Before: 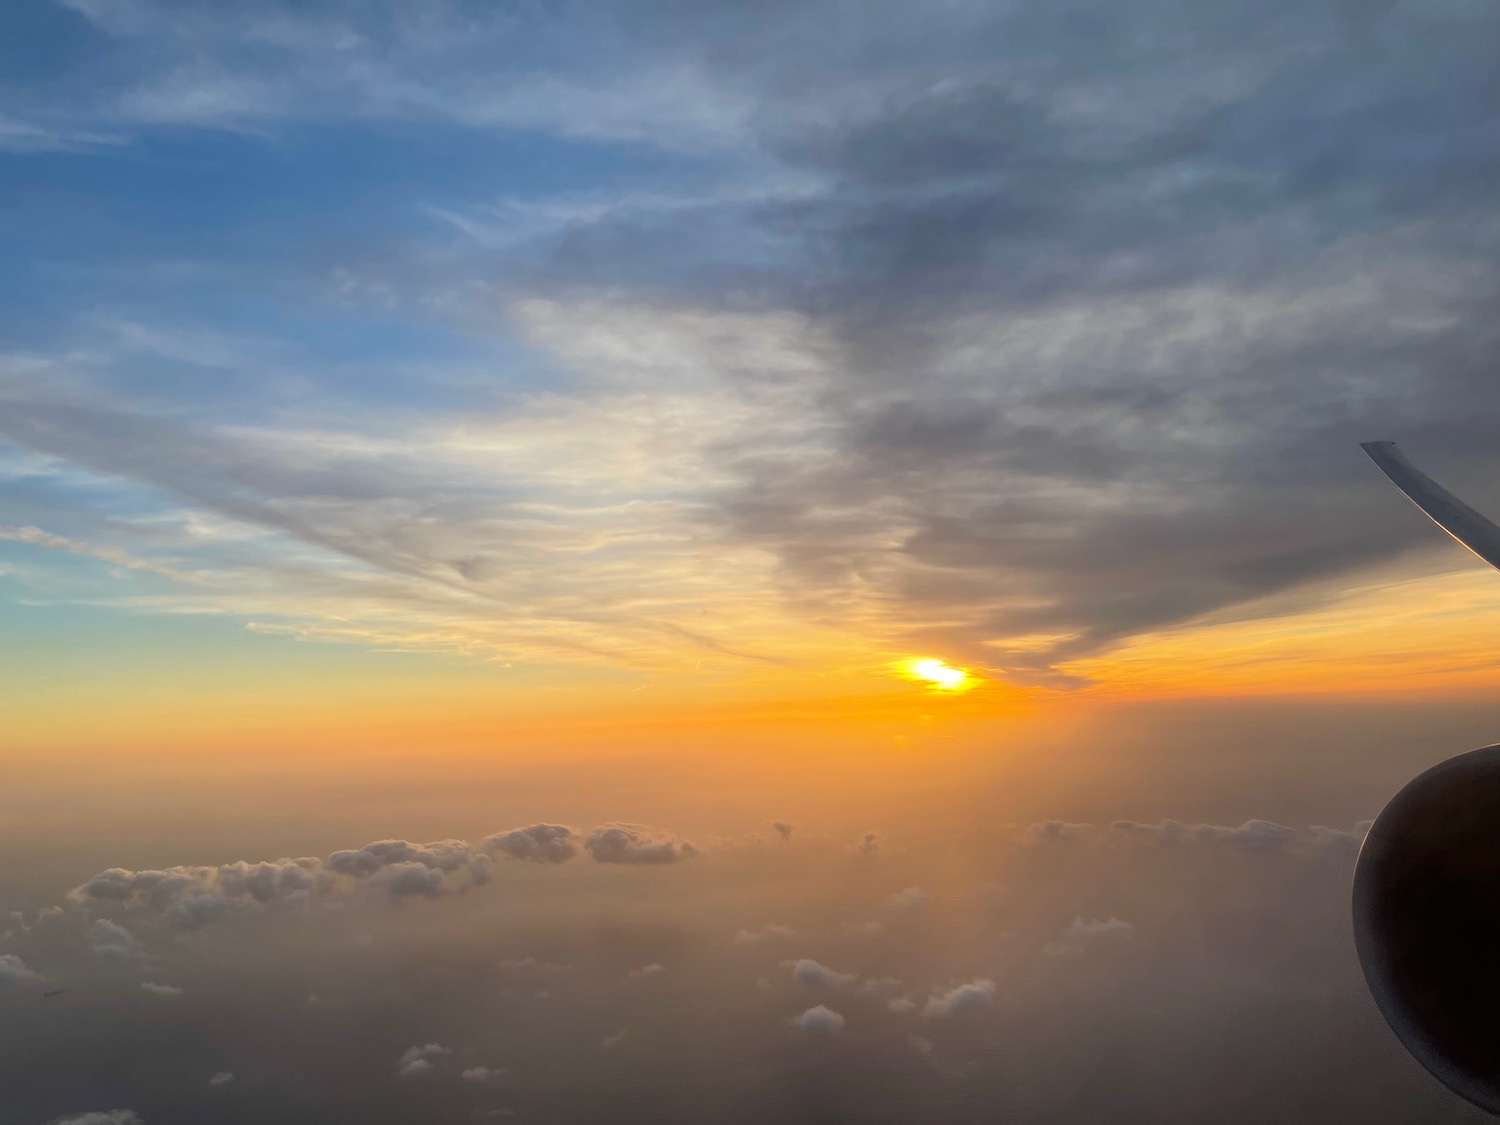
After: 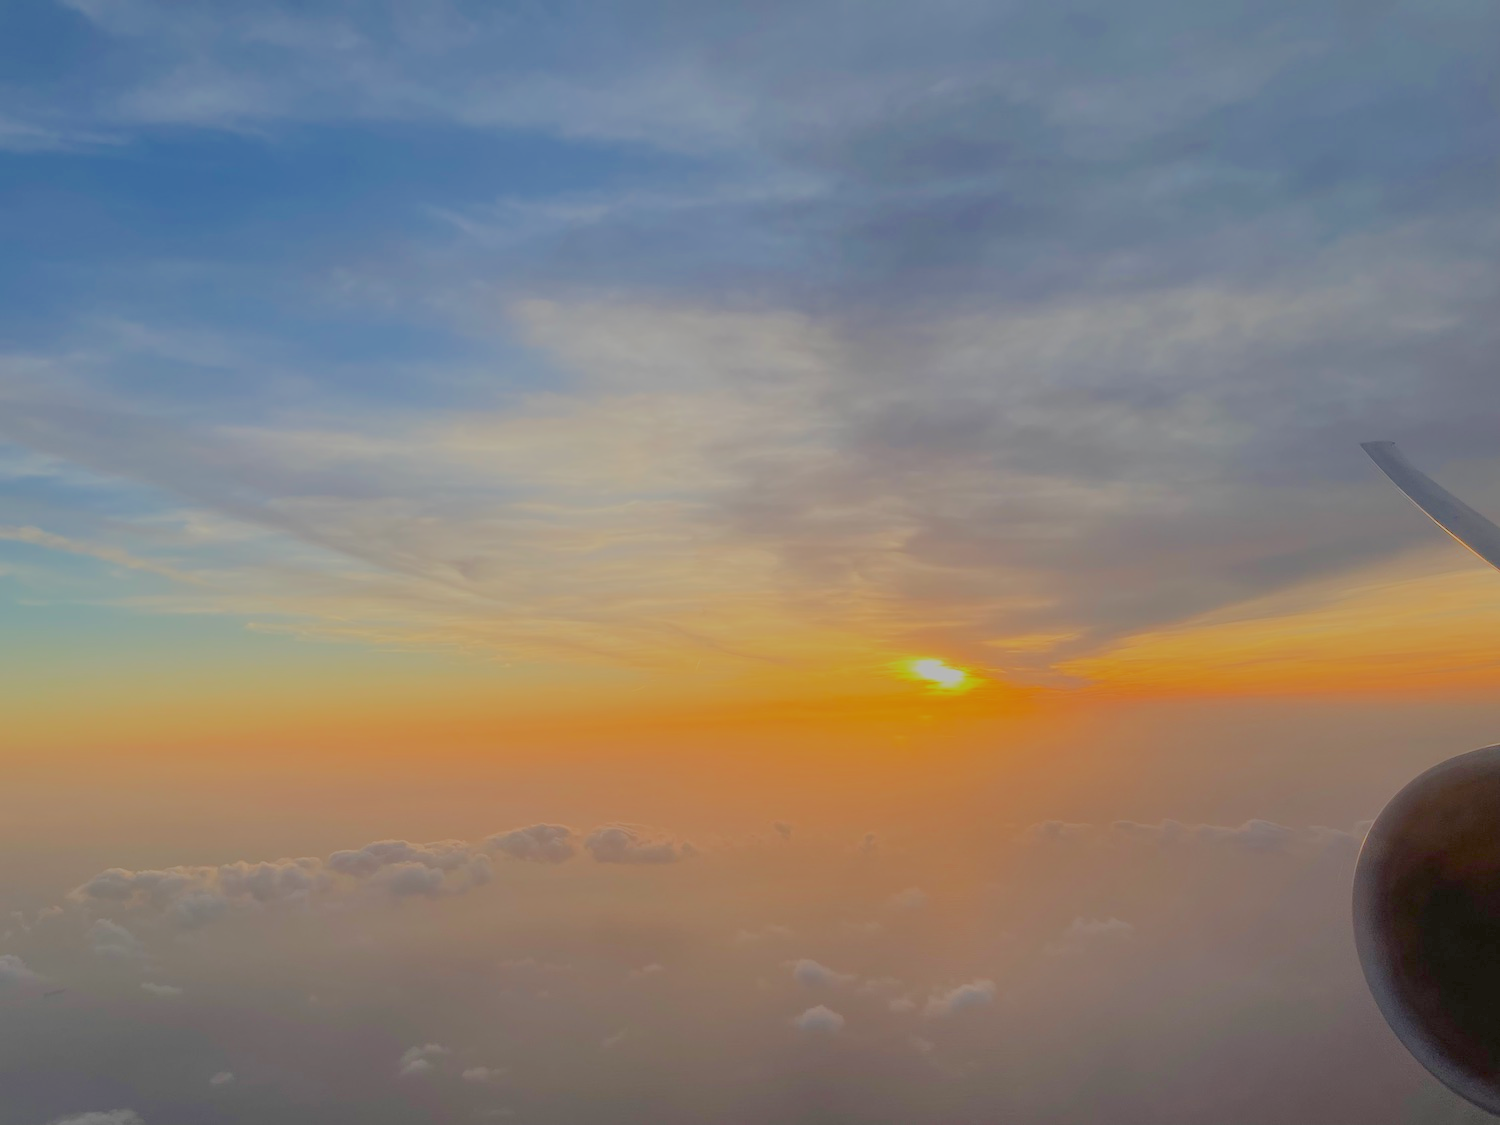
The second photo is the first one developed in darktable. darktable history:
exposure: black level correction 0, exposure 0.7 EV, compensate exposure bias true, compensate highlight preservation false
filmic rgb: black relative exposure -14 EV, white relative exposure 8 EV, threshold 3 EV, hardness 3.74, latitude 50%, contrast 0.5, color science v5 (2021), contrast in shadows safe, contrast in highlights safe, enable highlight reconstruction true
